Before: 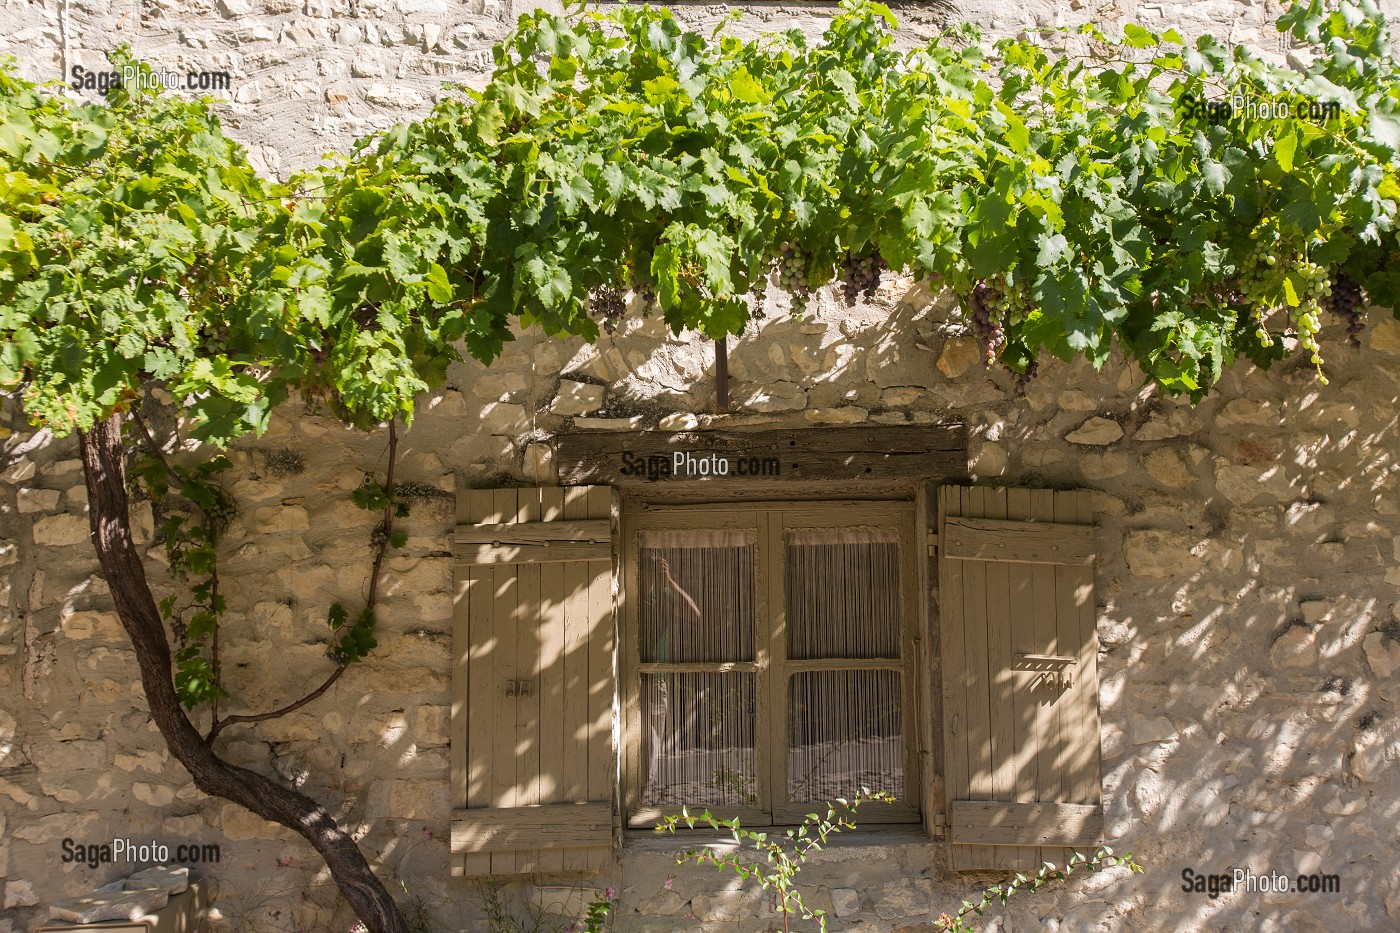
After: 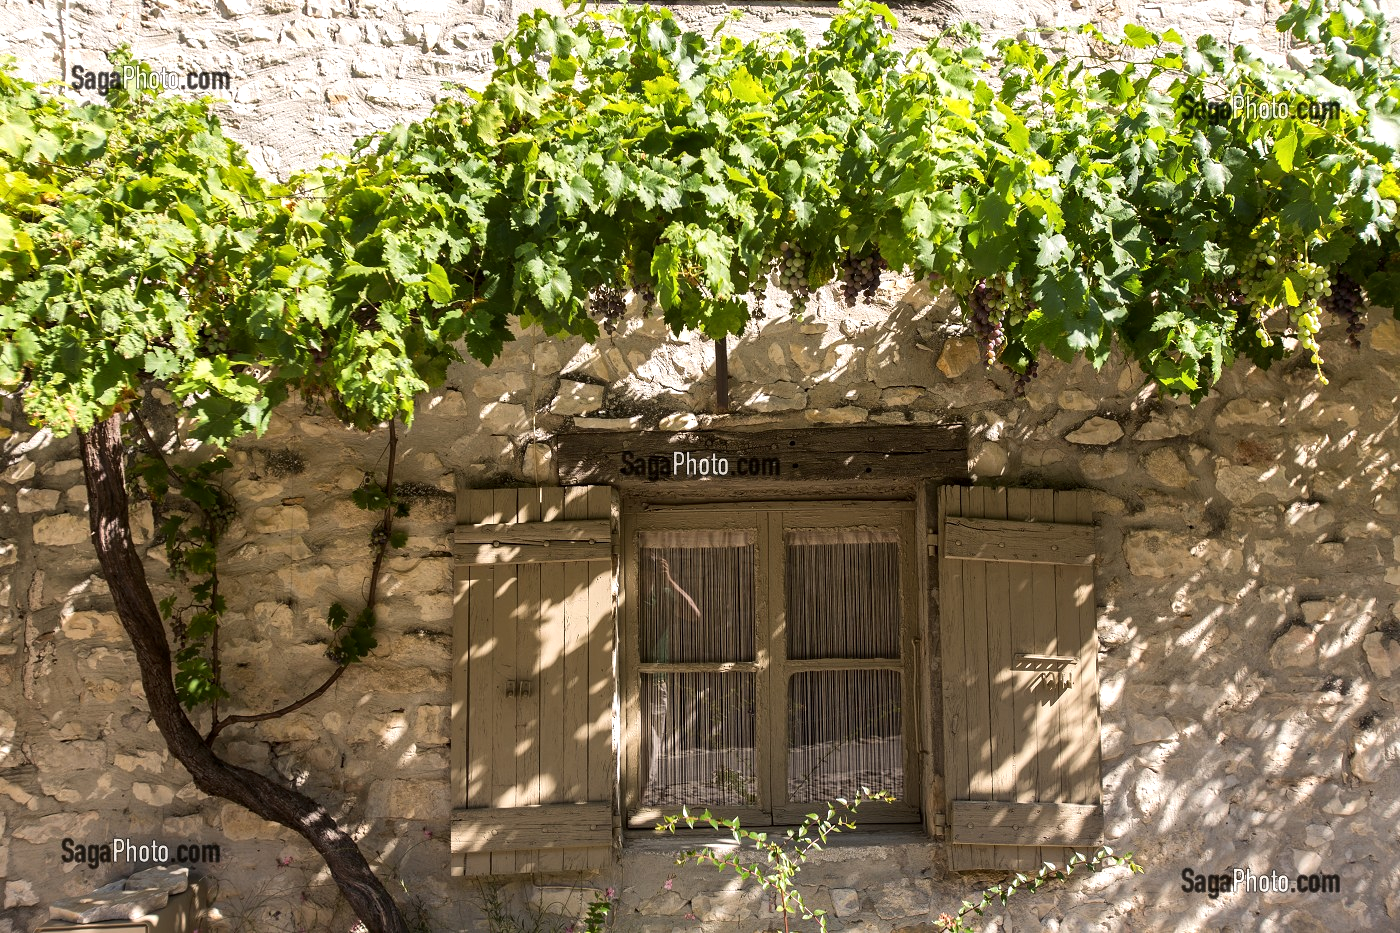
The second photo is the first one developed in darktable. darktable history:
local contrast: mode bilateral grid, contrast 20, coarseness 51, detail 120%, midtone range 0.2
tone equalizer: -8 EV -0.403 EV, -7 EV -0.397 EV, -6 EV -0.309 EV, -5 EV -0.199 EV, -3 EV 0.199 EV, -2 EV 0.359 EV, -1 EV 0.37 EV, +0 EV 0.4 EV, edges refinement/feathering 500, mask exposure compensation -1.57 EV, preserve details no
